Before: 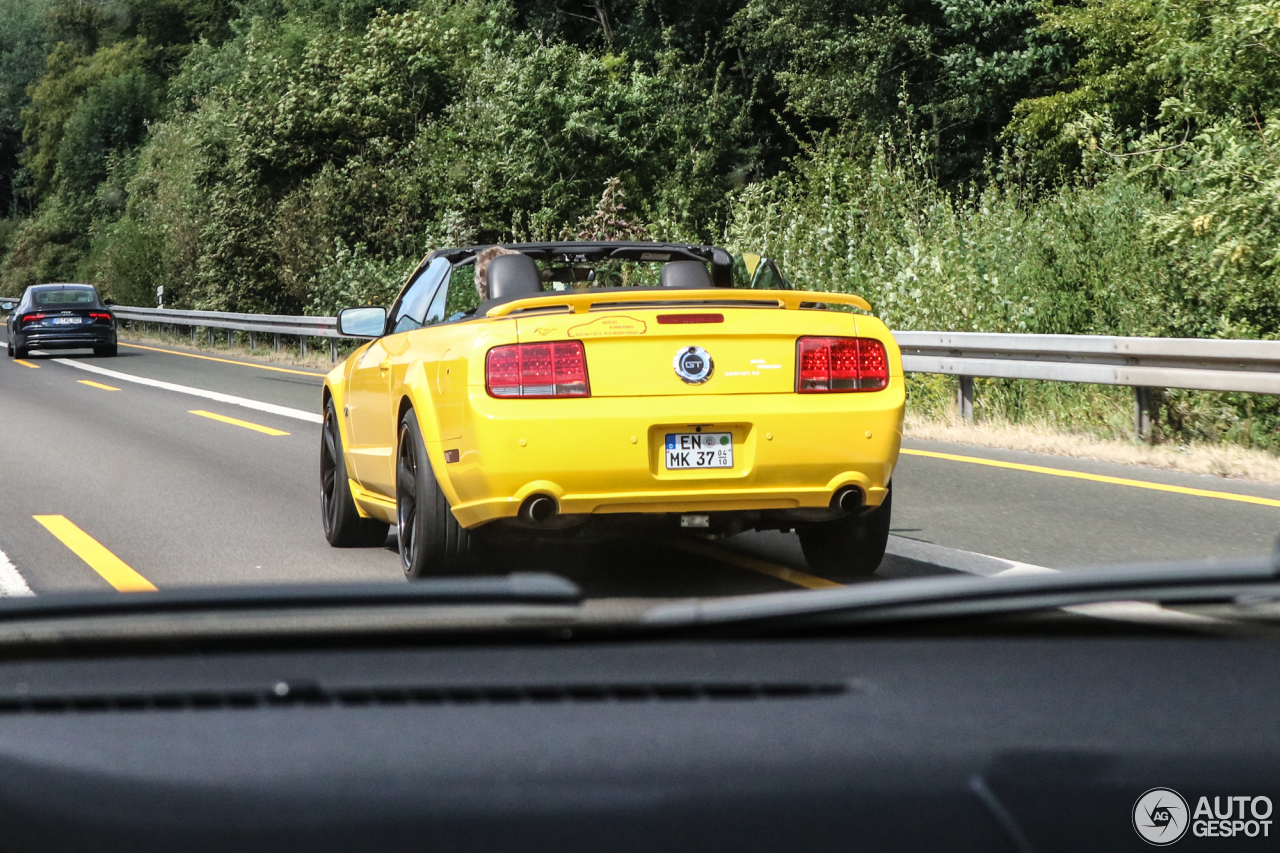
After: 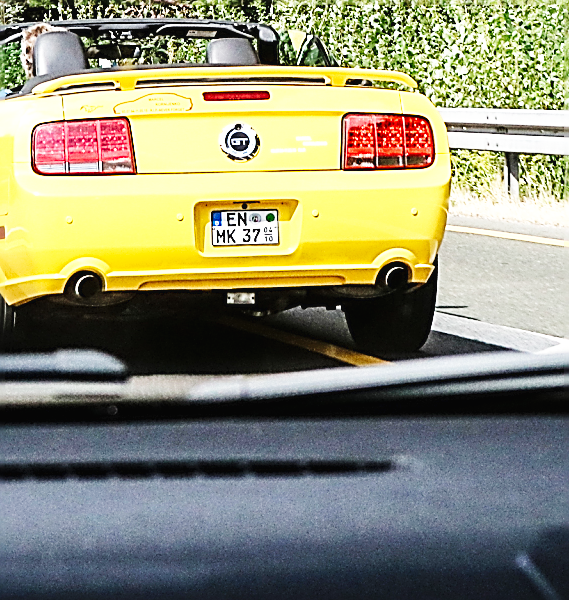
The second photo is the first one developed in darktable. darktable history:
crop: left 35.512%, top 26.189%, right 20.033%, bottom 3.431%
sharpen: amount 1.846
base curve: curves: ch0 [(0, 0.003) (0.001, 0.002) (0.006, 0.004) (0.02, 0.022) (0.048, 0.086) (0.094, 0.234) (0.162, 0.431) (0.258, 0.629) (0.385, 0.8) (0.548, 0.918) (0.751, 0.988) (1, 1)], preserve colors none
